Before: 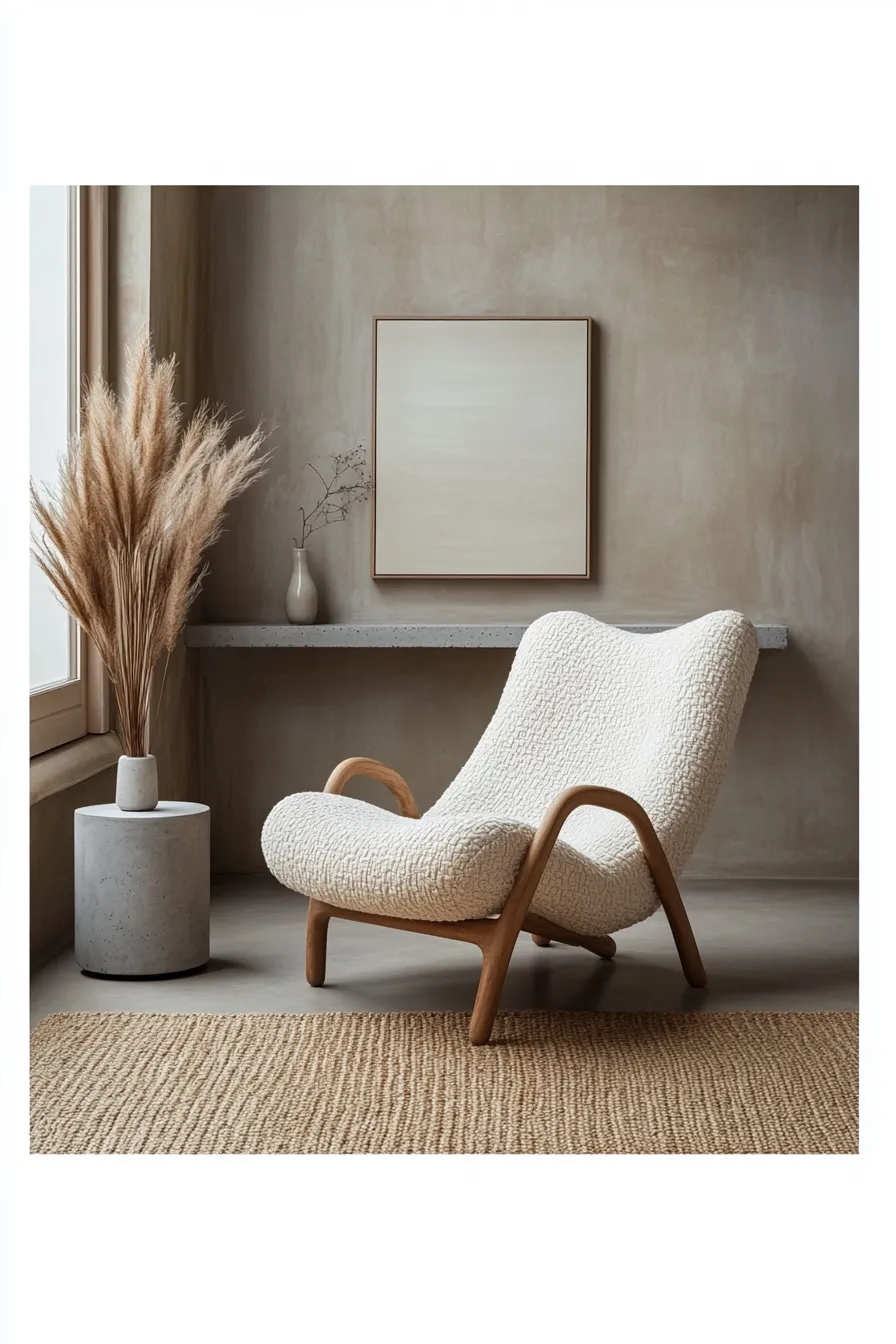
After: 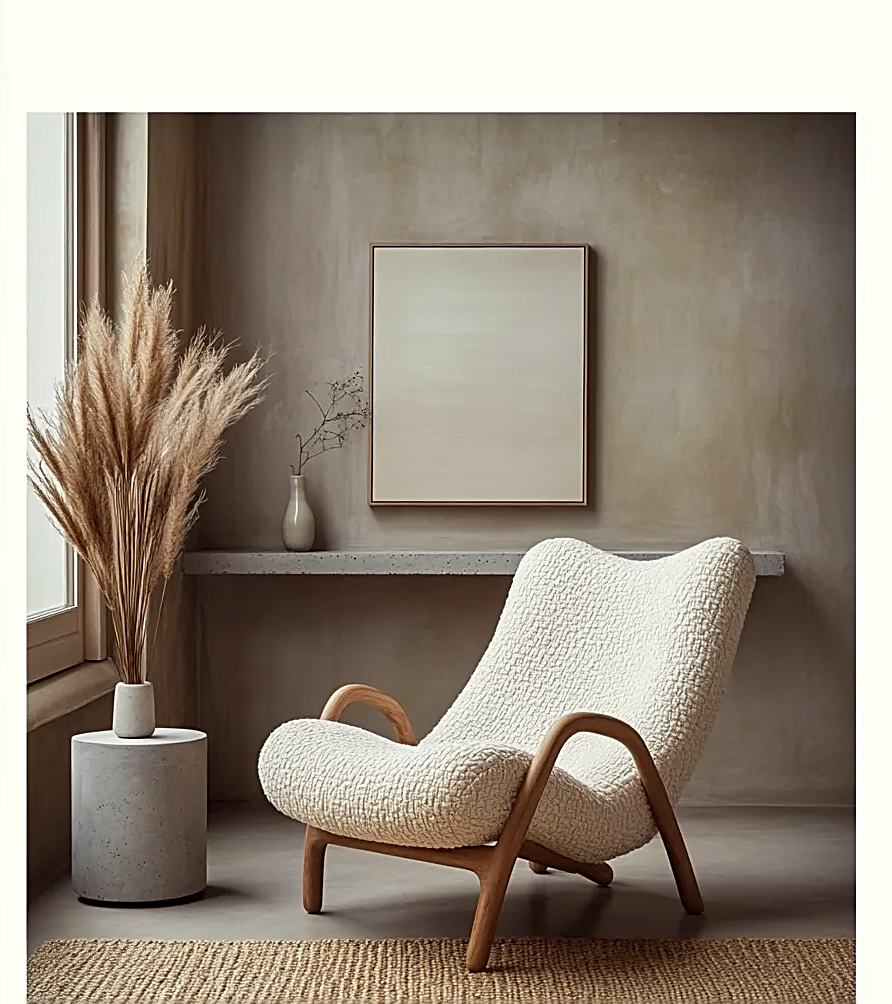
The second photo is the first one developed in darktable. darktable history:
crop: left 0.387%, top 5.469%, bottom 19.809%
sharpen: amount 0.901
color correction: highlights a* -0.95, highlights b* 4.5, shadows a* 3.55
shadows and highlights: highlights color adjustment 0%, soften with gaussian
